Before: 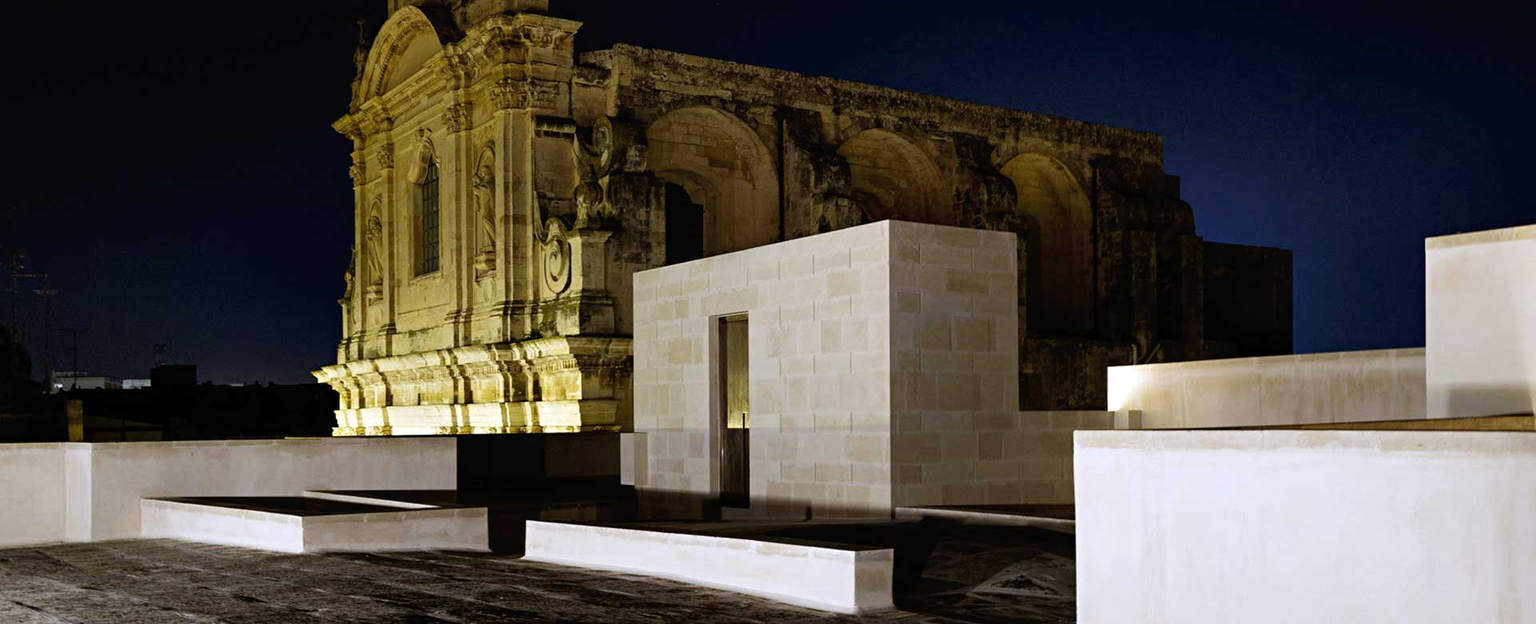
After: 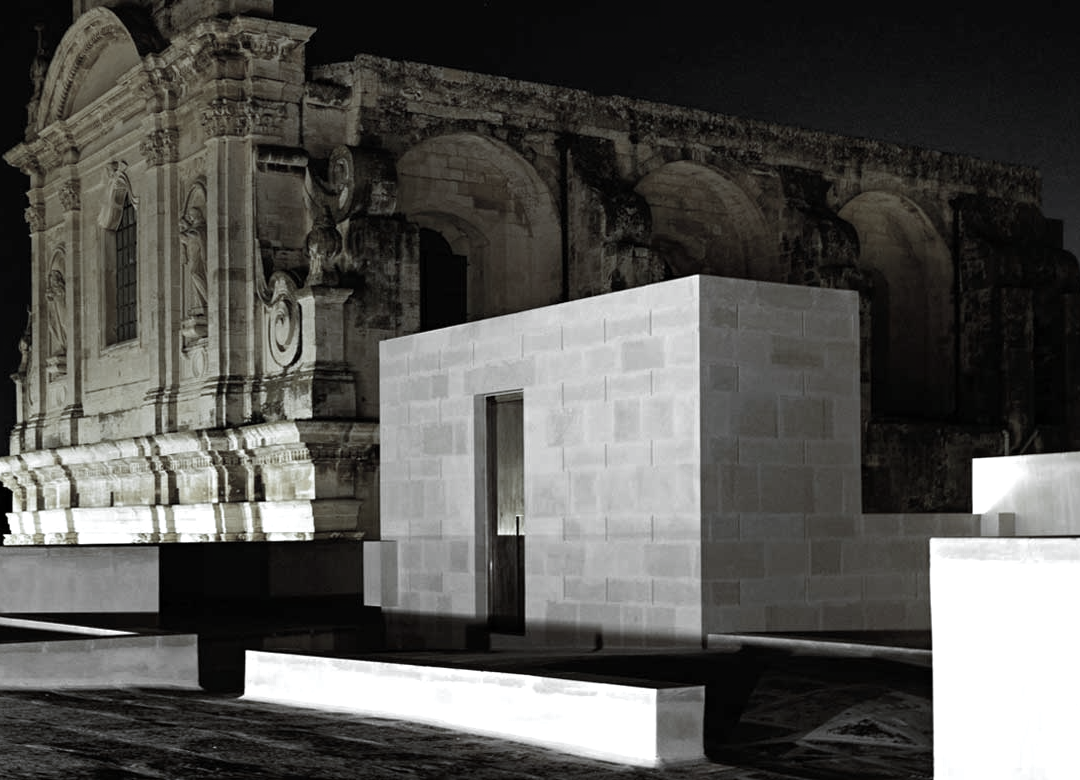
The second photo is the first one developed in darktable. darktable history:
crop: left 21.496%, right 22.254%
color zones: curves: ch0 [(0, 0.613) (0.01, 0.613) (0.245, 0.448) (0.498, 0.529) (0.642, 0.665) (0.879, 0.777) (0.99, 0.613)]; ch1 [(0, 0.035) (0.121, 0.189) (0.259, 0.197) (0.415, 0.061) (0.589, 0.022) (0.732, 0.022) (0.857, 0.026) (0.991, 0.053)]
color correction: highlights a* -12.64, highlights b* -18.1, saturation 0.7
